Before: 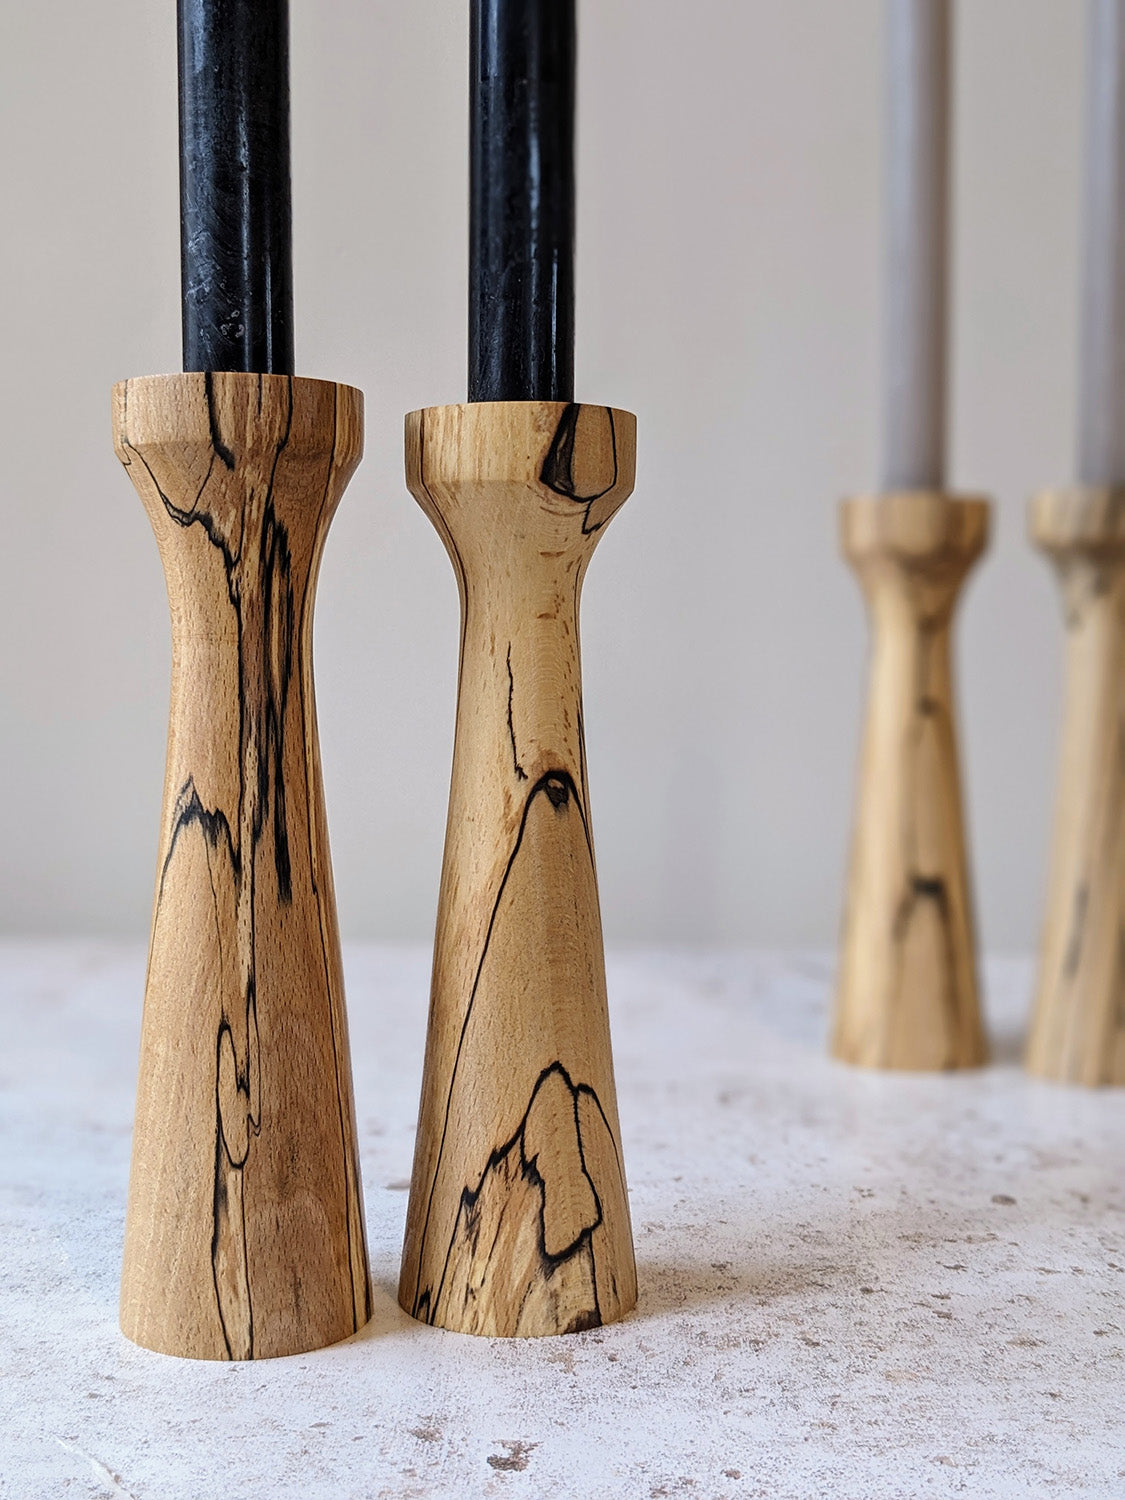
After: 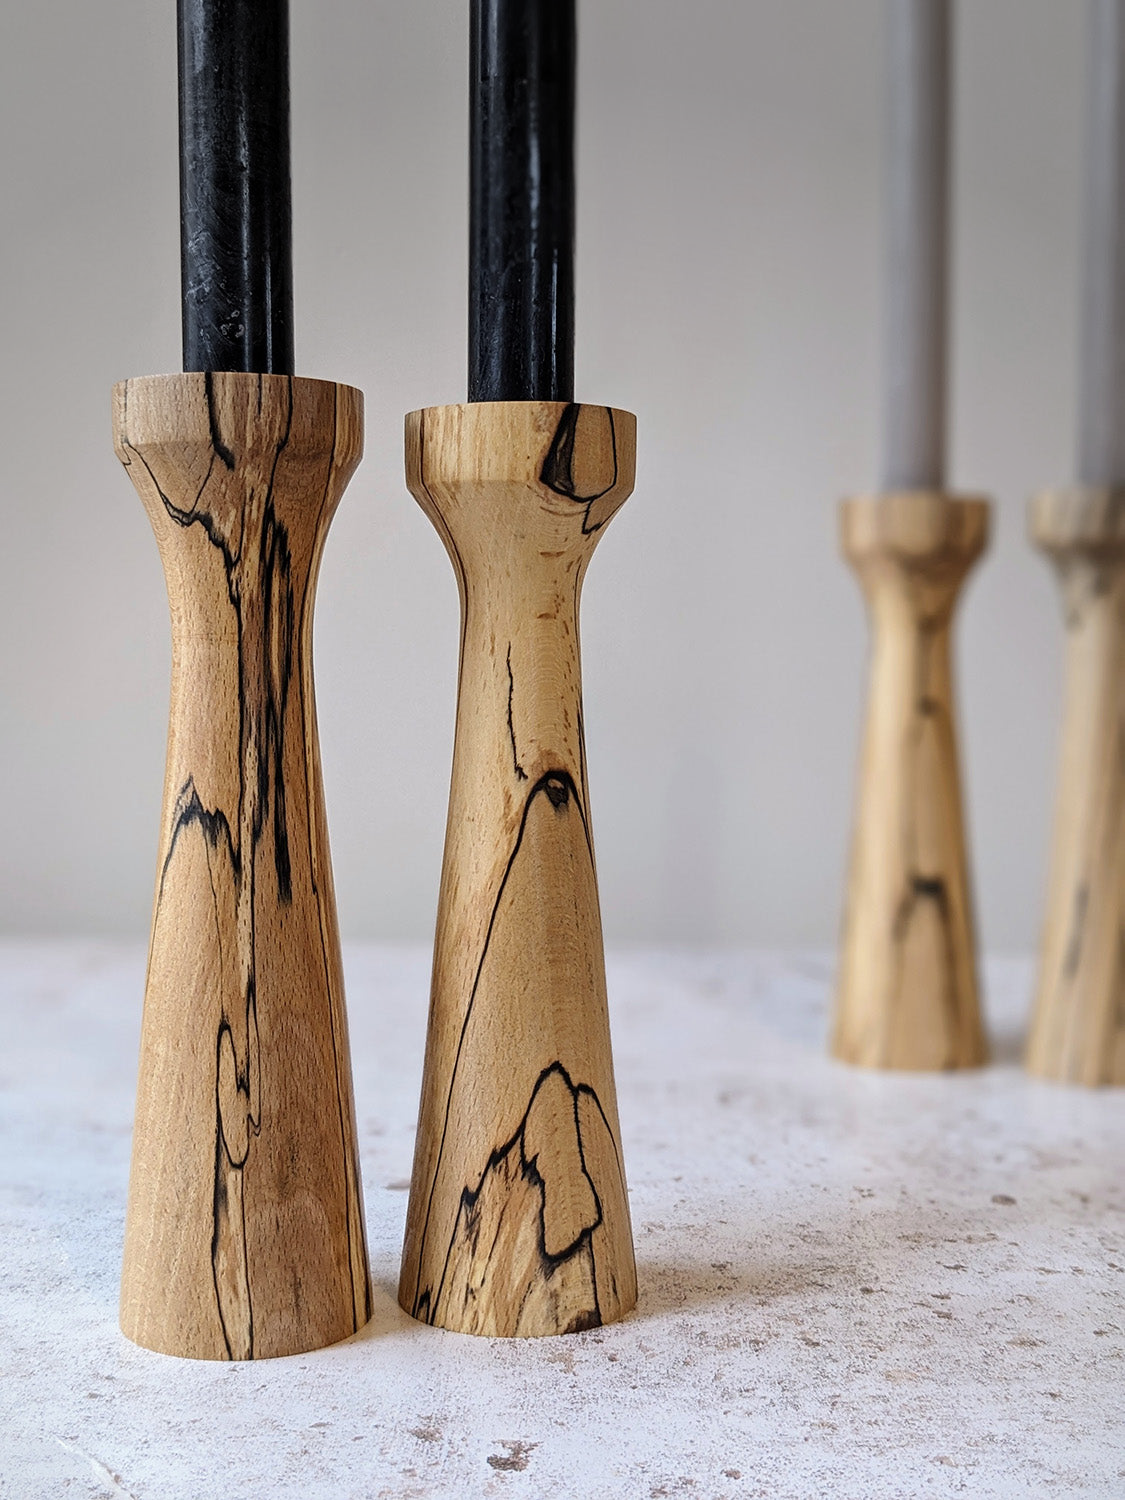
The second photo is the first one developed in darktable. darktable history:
vignetting: brightness -0.349, center (-0.024, 0.403)
